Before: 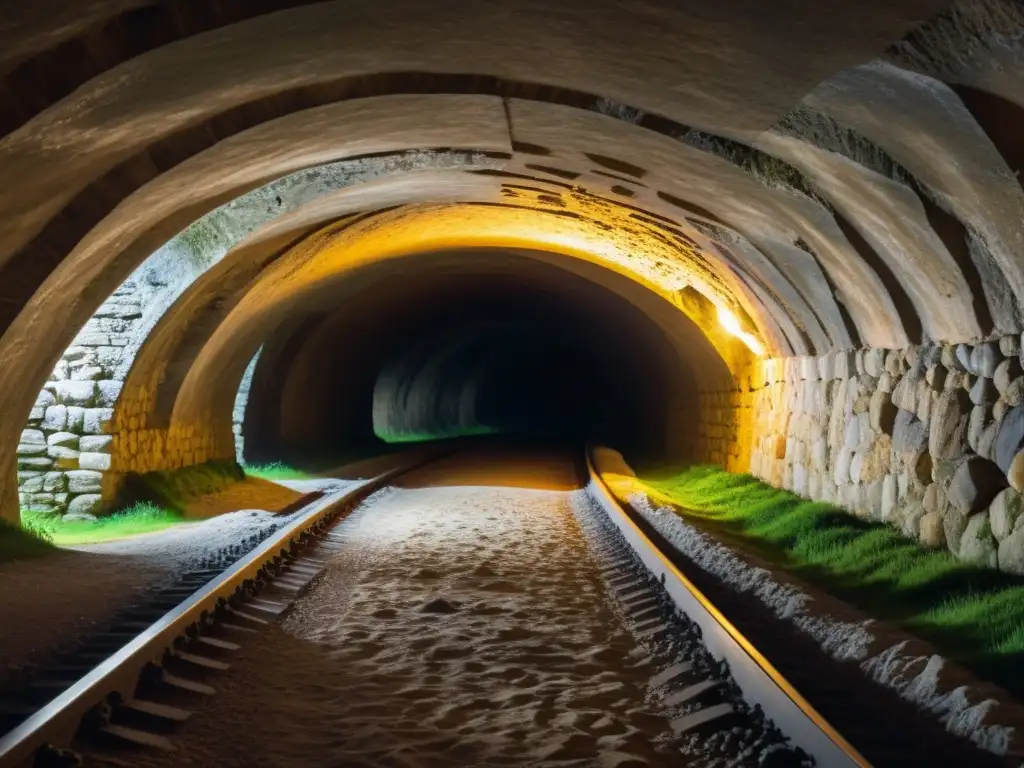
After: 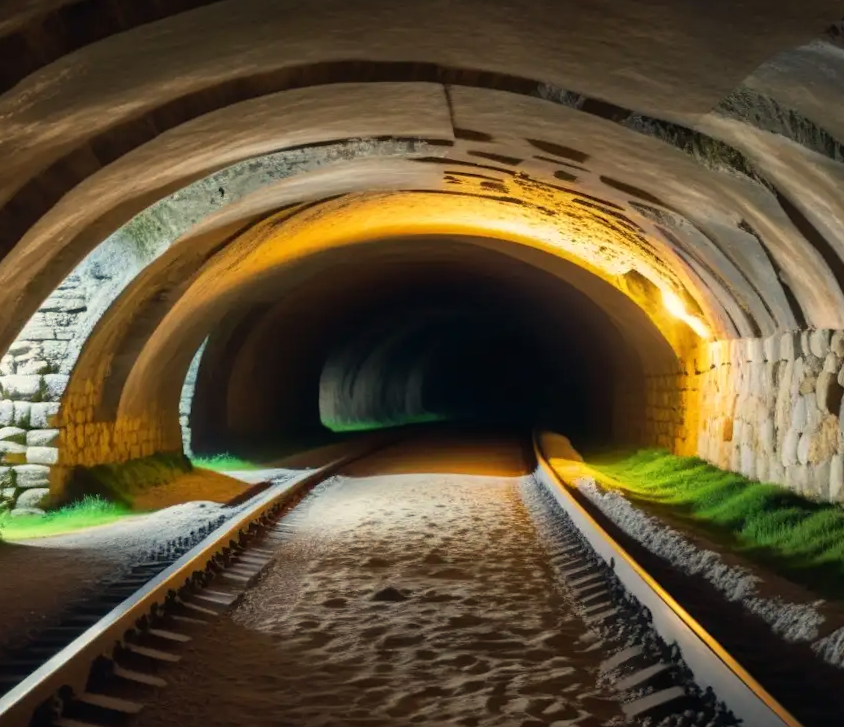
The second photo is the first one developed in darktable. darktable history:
crop and rotate: angle 1°, left 4.281%, top 0.642%, right 11.383%, bottom 2.486%
white balance: red 1.029, blue 0.92
